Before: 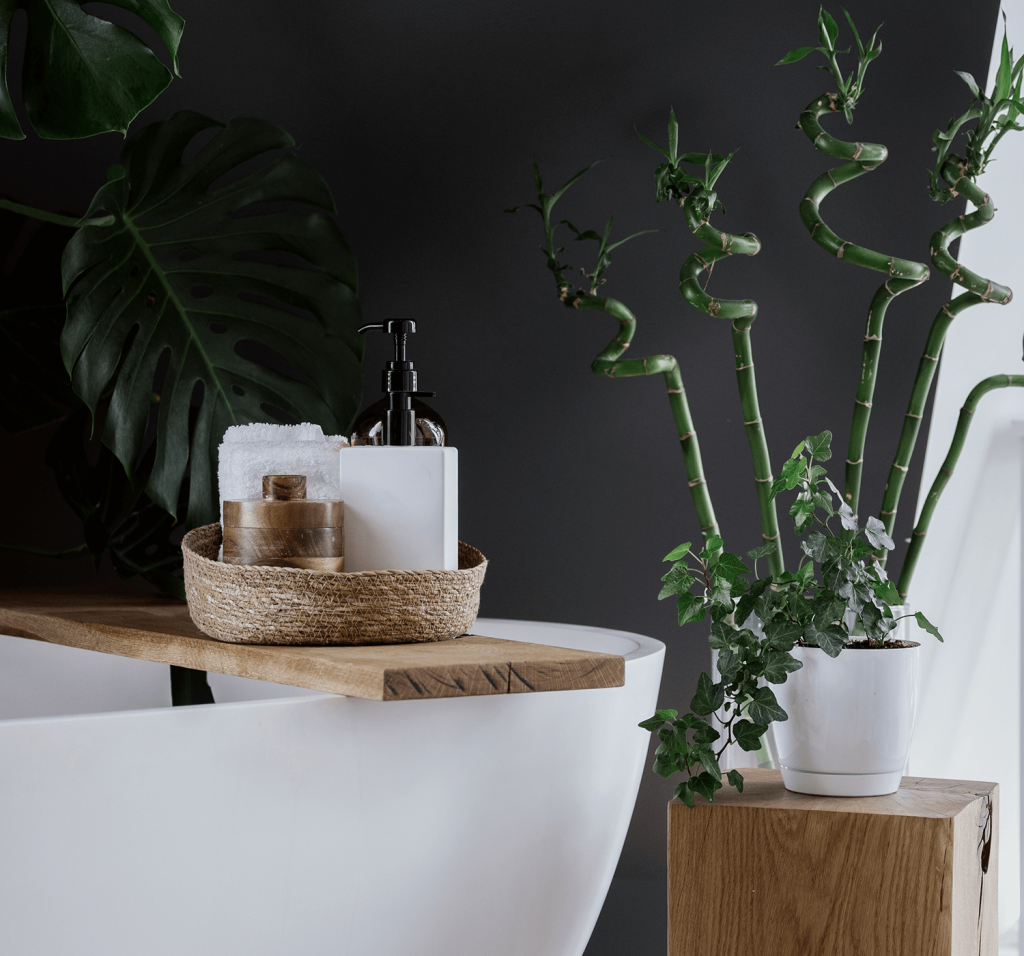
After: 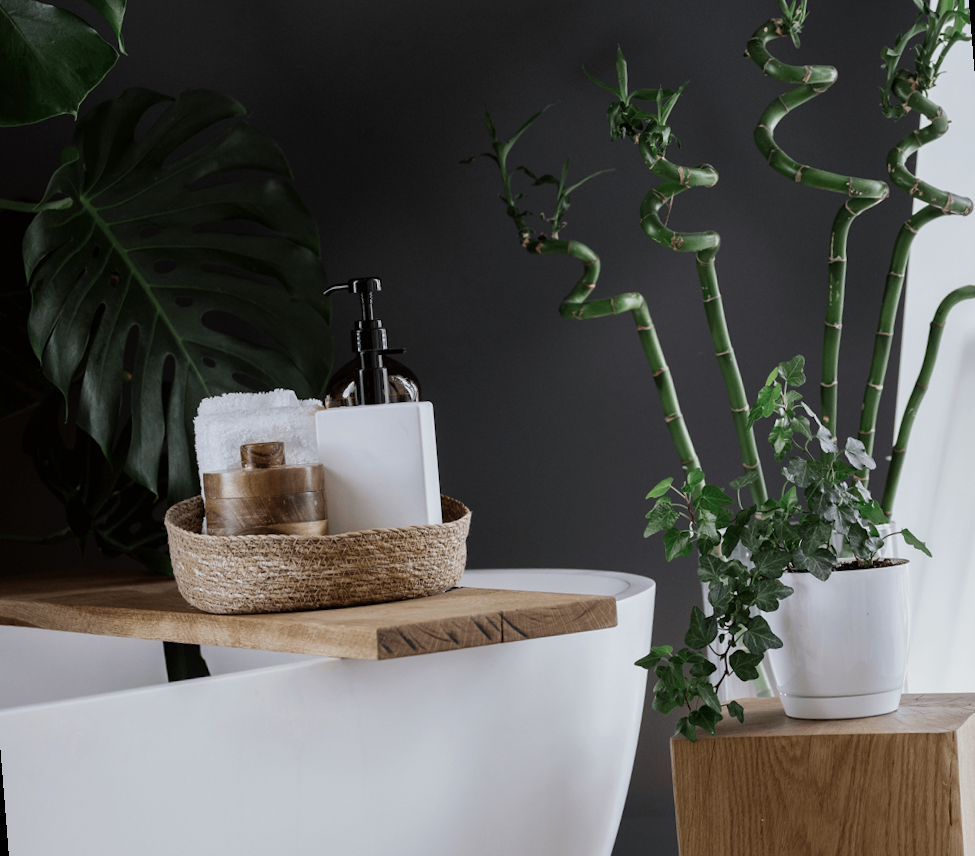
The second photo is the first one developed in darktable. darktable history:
shadows and highlights: shadows 20.55, highlights -20.99, soften with gaussian
rotate and perspective: rotation -4.57°, crop left 0.054, crop right 0.944, crop top 0.087, crop bottom 0.914
